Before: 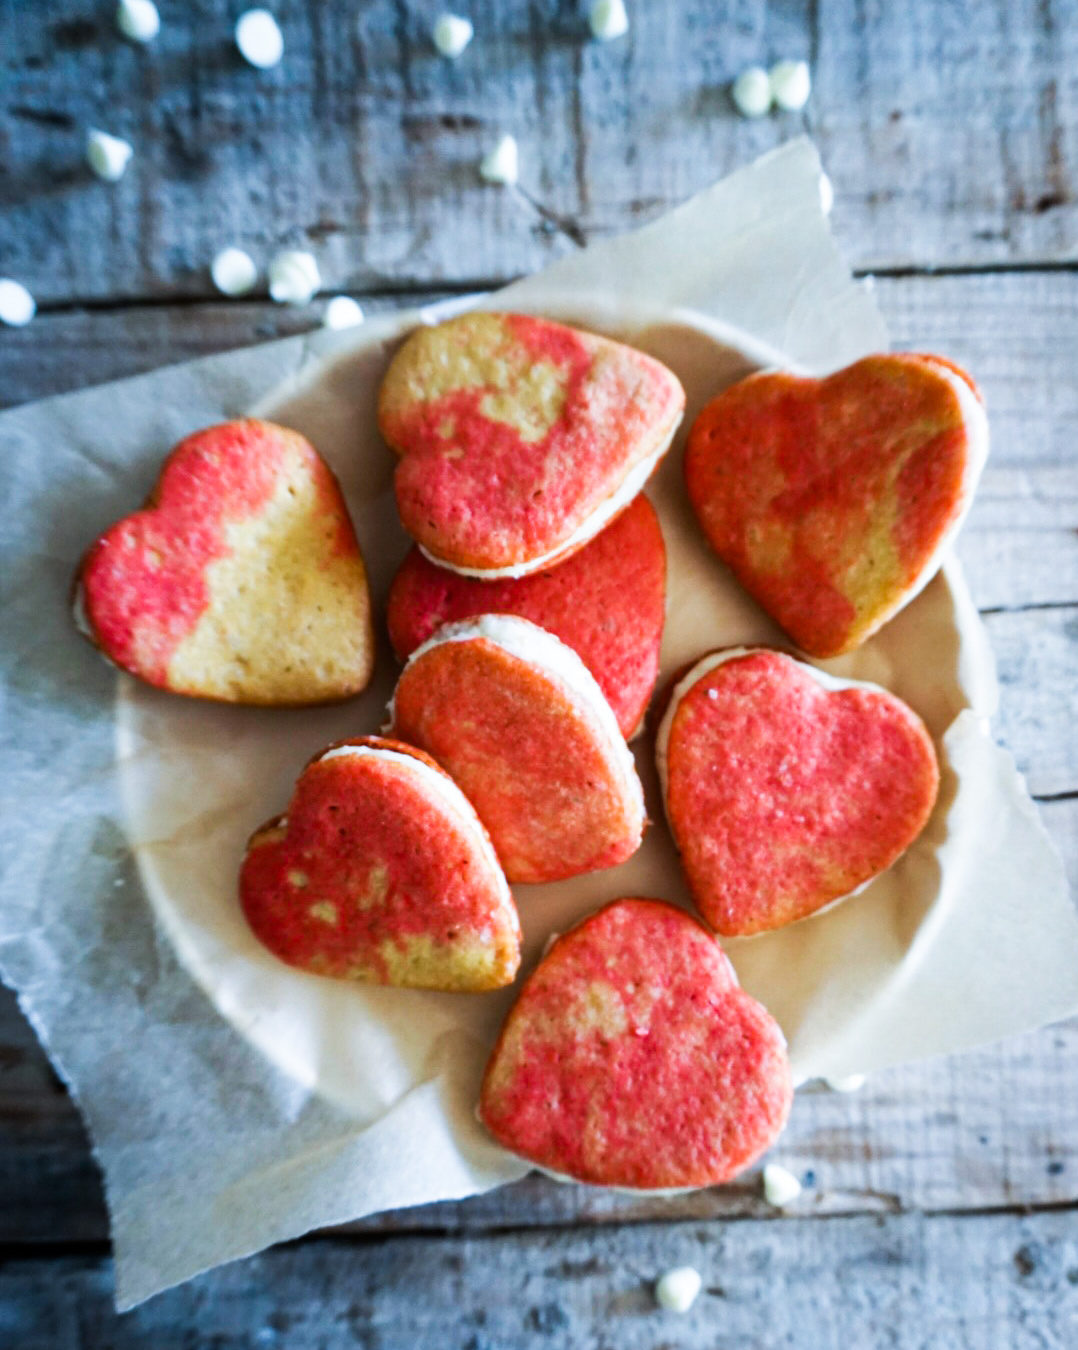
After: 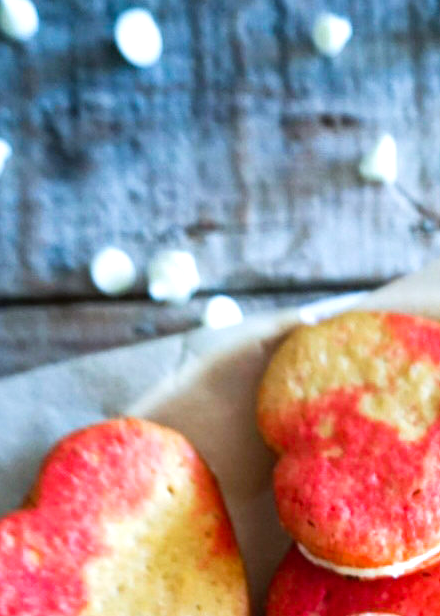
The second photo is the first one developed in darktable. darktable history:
crop and rotate: left 11.244%, top 0.089%, right 47.851%, bottom 54.226%
color correction: highlights b* -0.052
levels: levels [0, 0.435, 0.917]
